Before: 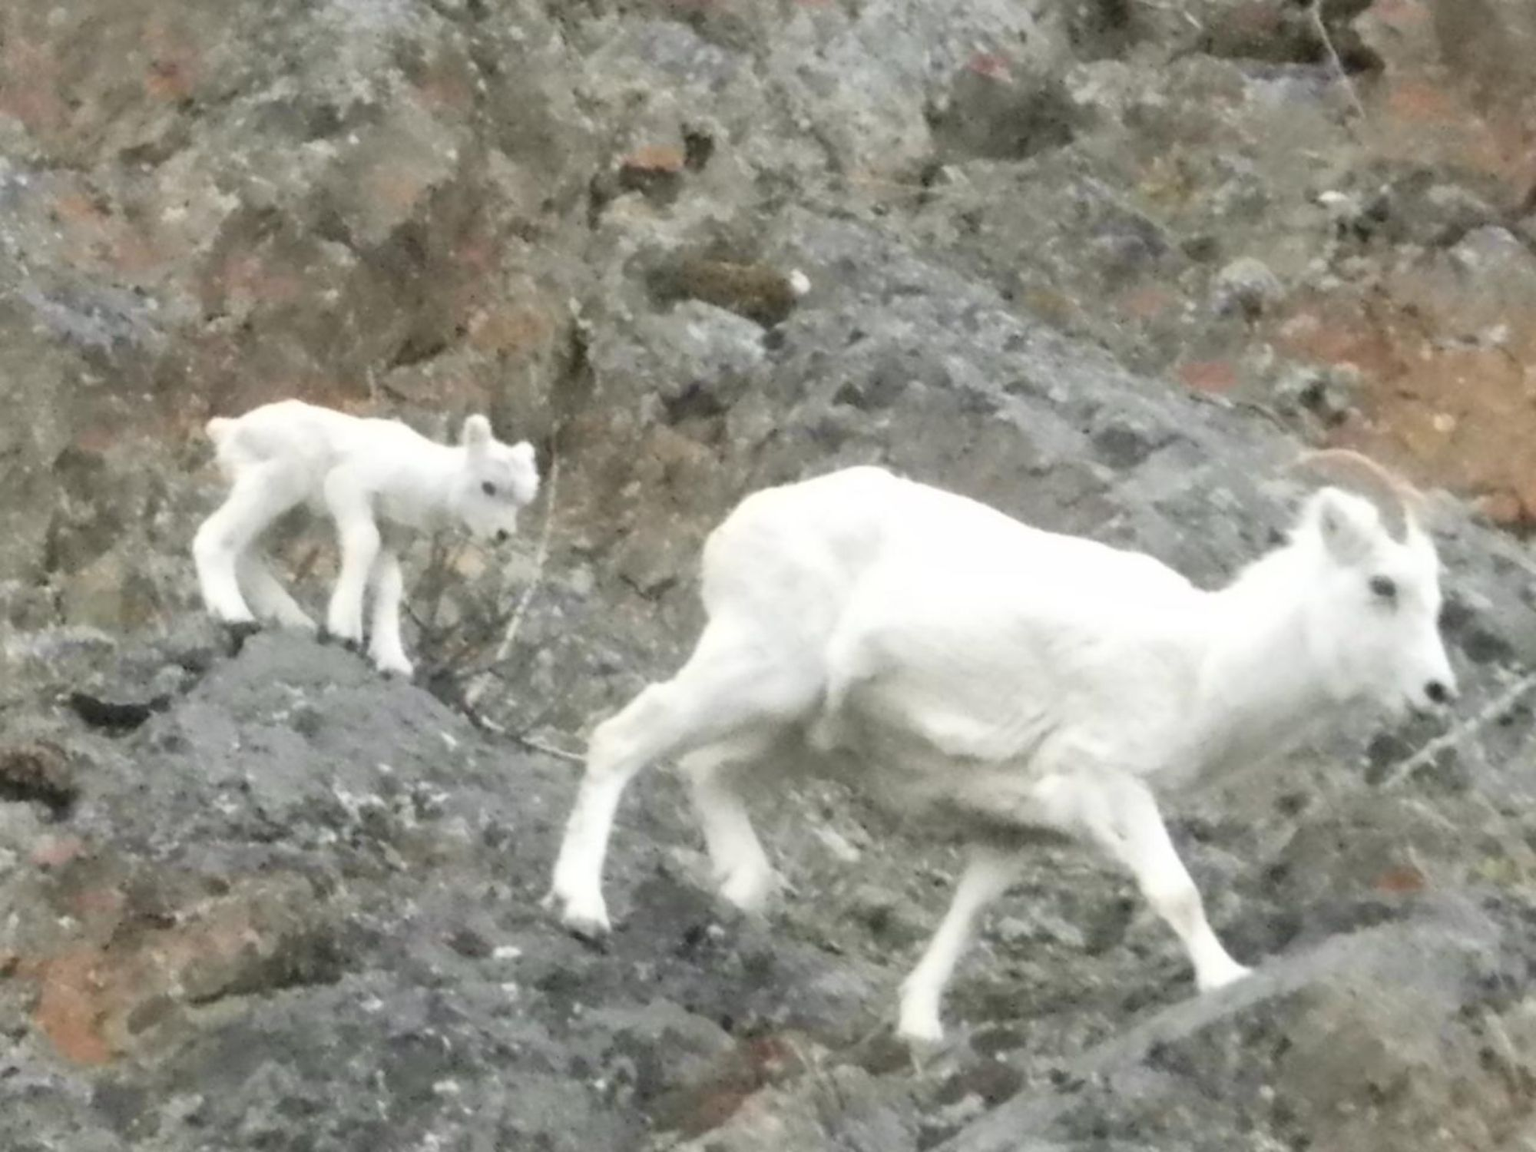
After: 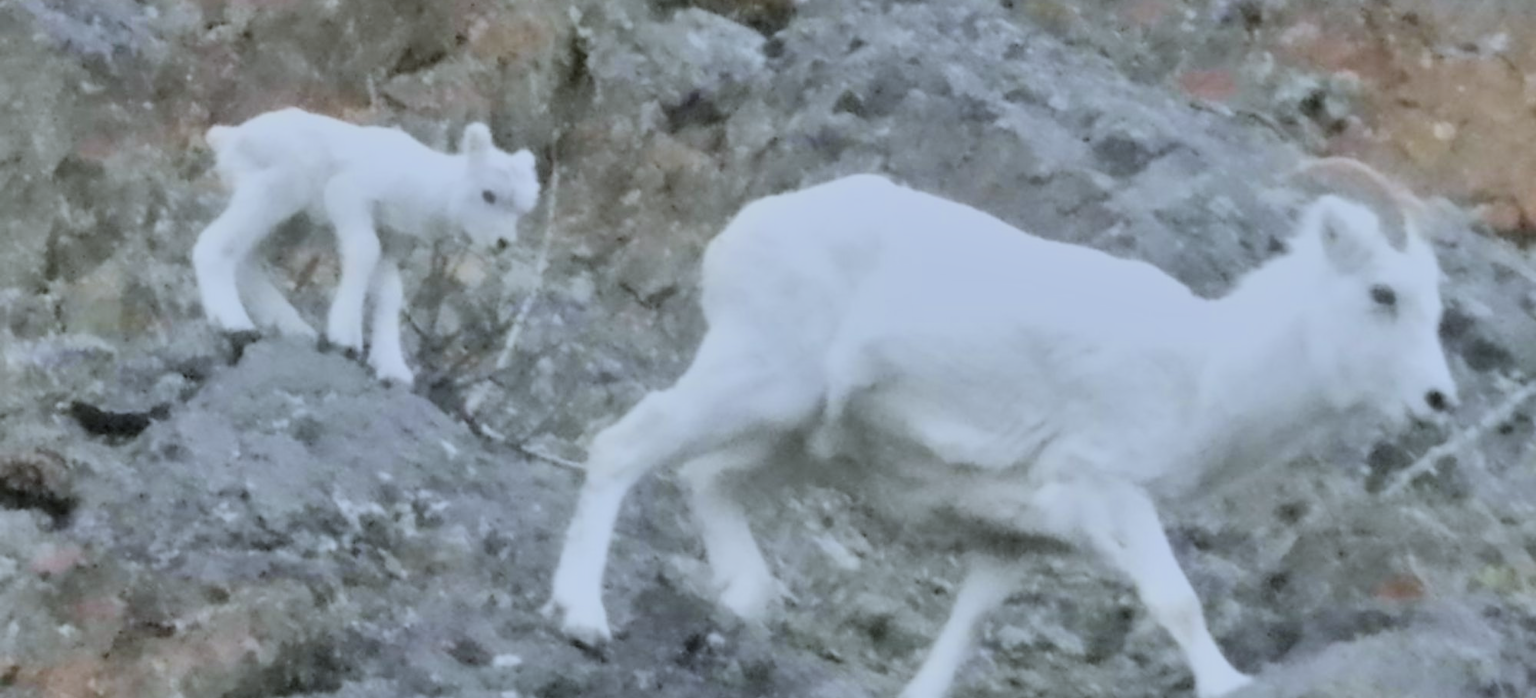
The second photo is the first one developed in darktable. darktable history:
shadows and highlights: soften with gaussian
white balance: red 0.926, green 1.003, blue 1.133
filmic rgb: black relative exposure -7.65 EV, white relative exposure 4.56 EV, hardness 3.61, color science v6 (2022)
crop and rotate: top 25.357%, bottom 13.942%
